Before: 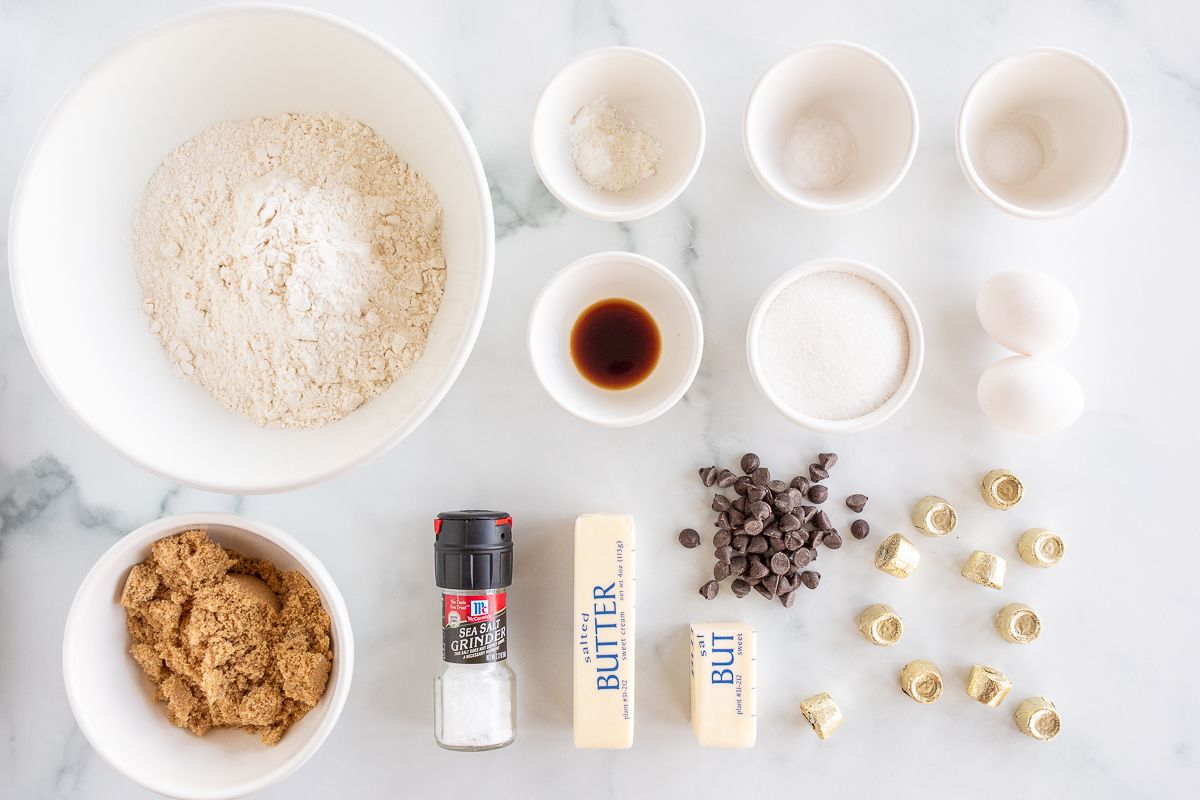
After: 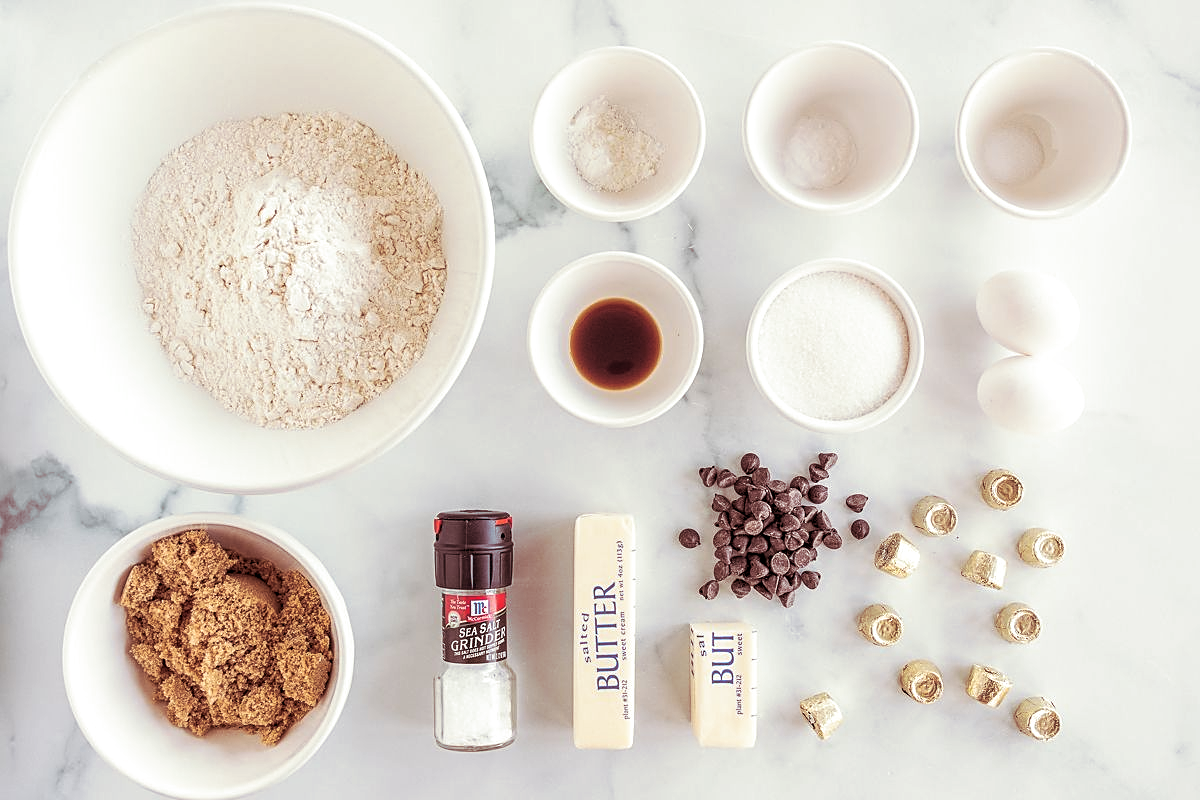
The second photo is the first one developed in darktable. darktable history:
split-toning: on, module defaults
sharpen: on, module defaults
local contrast: on, module defaults
